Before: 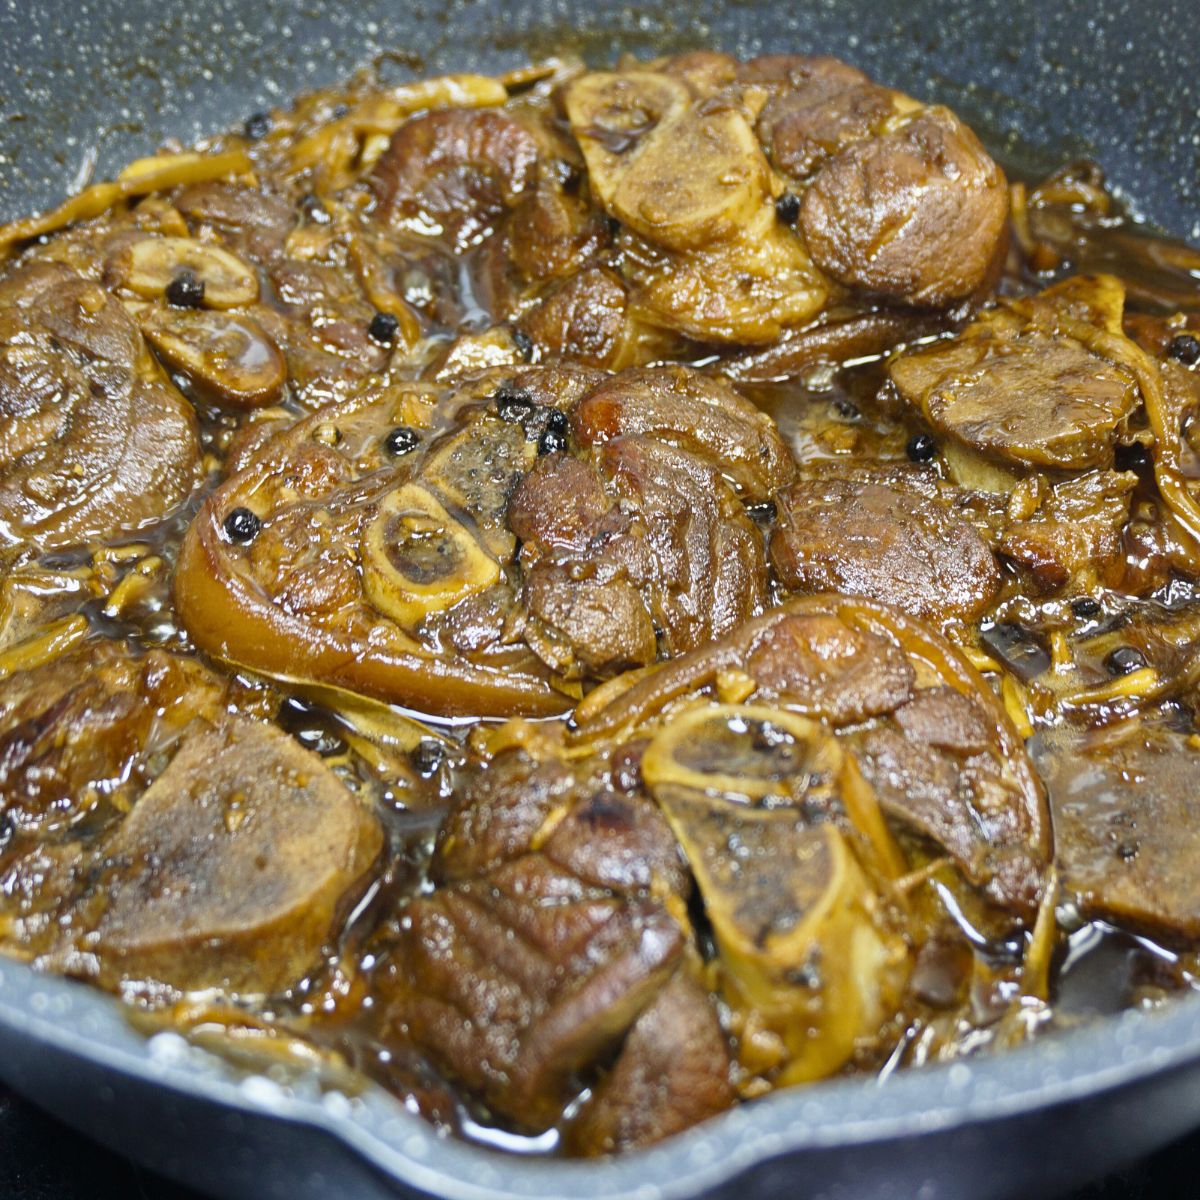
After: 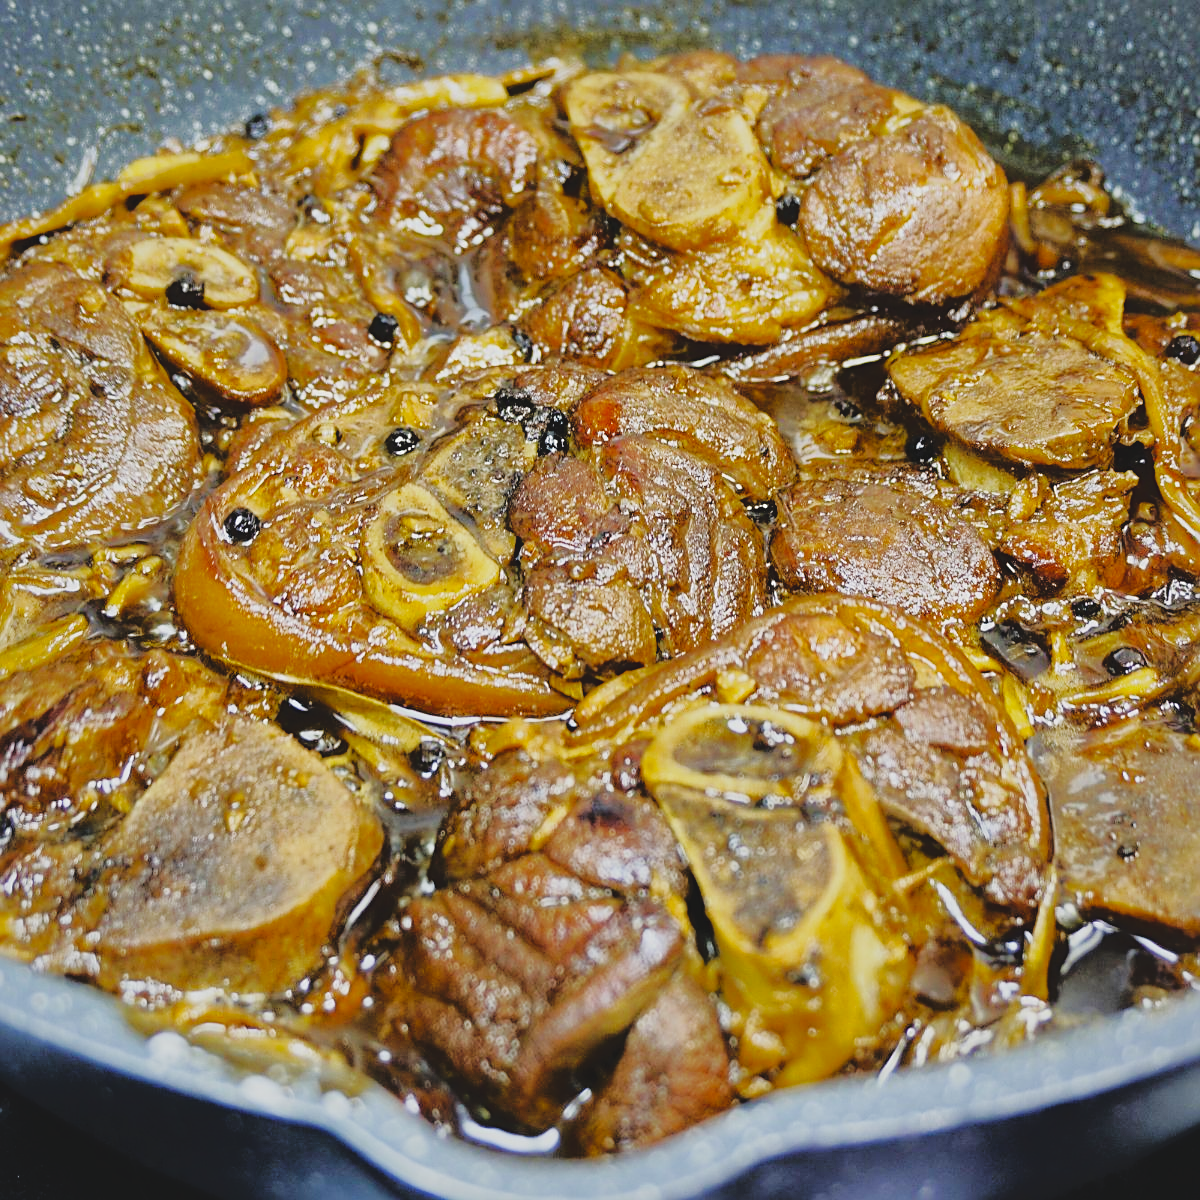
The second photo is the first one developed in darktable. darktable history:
sharpen: on, module defaults
tone equalizer: -8 EV -1.82 EV, -7 EV -1.18 EV, -6 EV -1.64 EV, edges refinement/feathering 500, mask exposure compensation -1.57 EV, preserve details no
shadows and highlights: shadows 40.02, highlights -59.67, shadows color adjustment 99.15%, highlights color adjustment 0.135%
contrast brightness saturation: contrast -0.119
base curve: curves: ch0 [(0, 0) (0.032, 0.025) (0.121, 0.166) (0.206, 0.329) (0.605, 0.79) (1, 1)], preserve colors none
